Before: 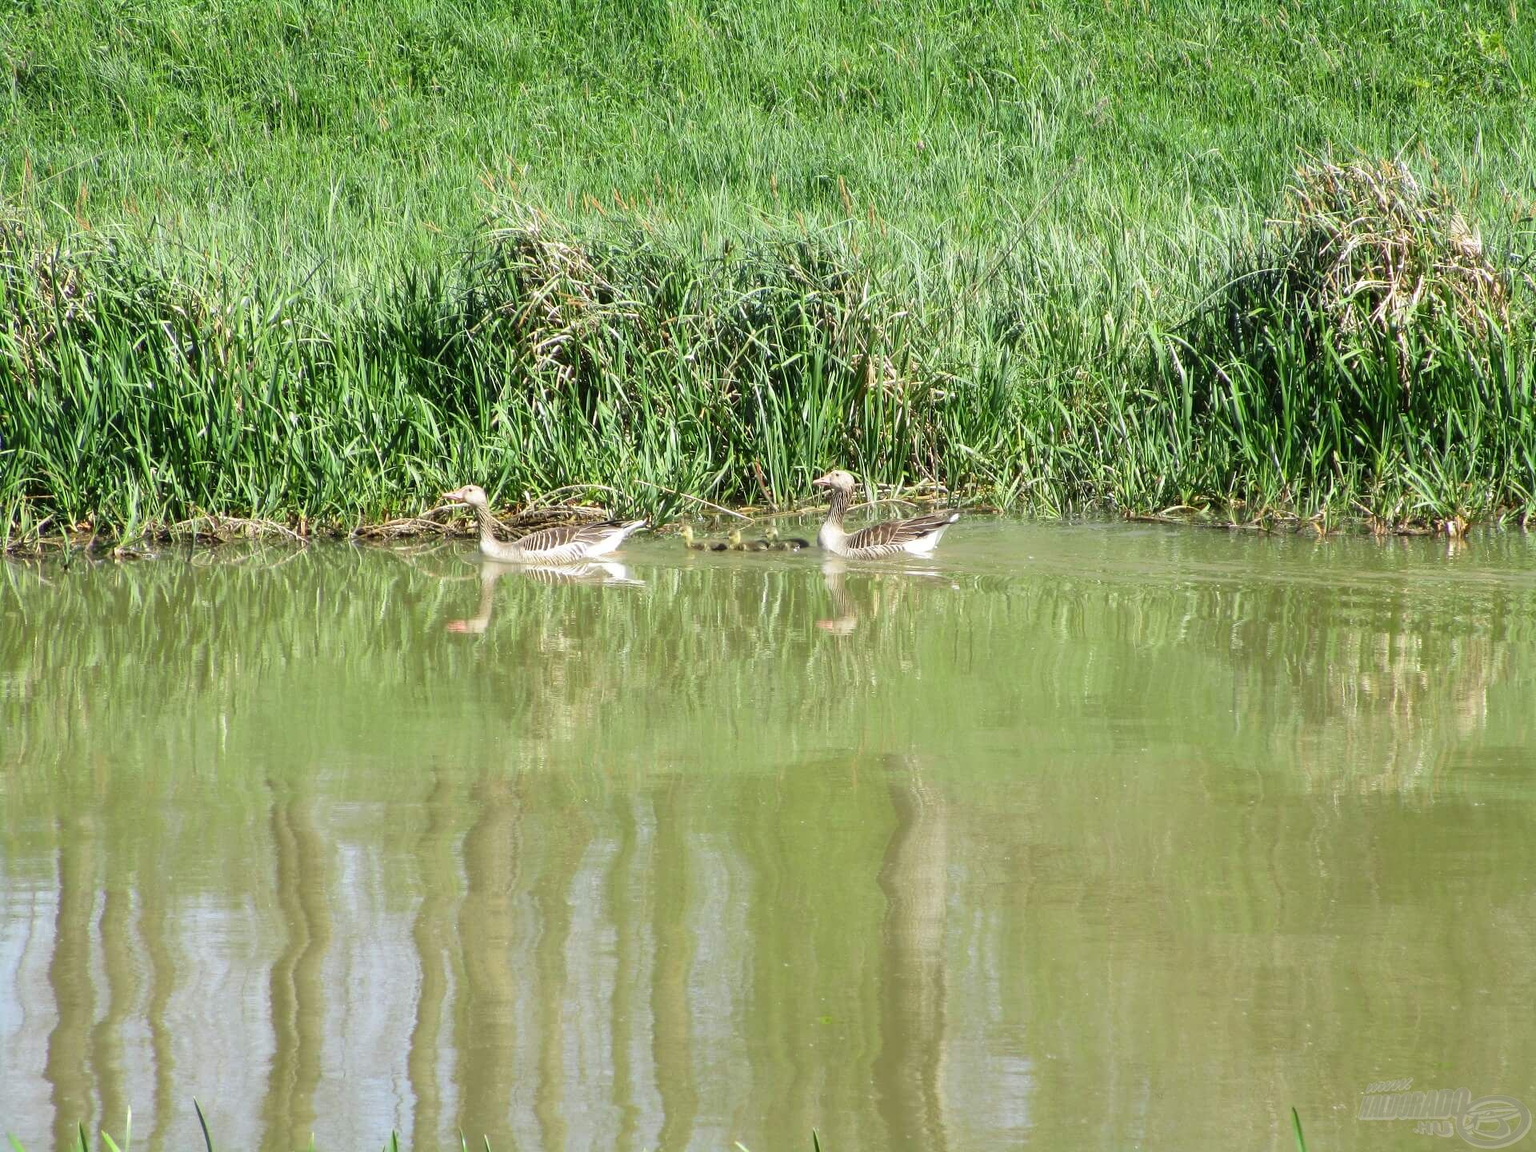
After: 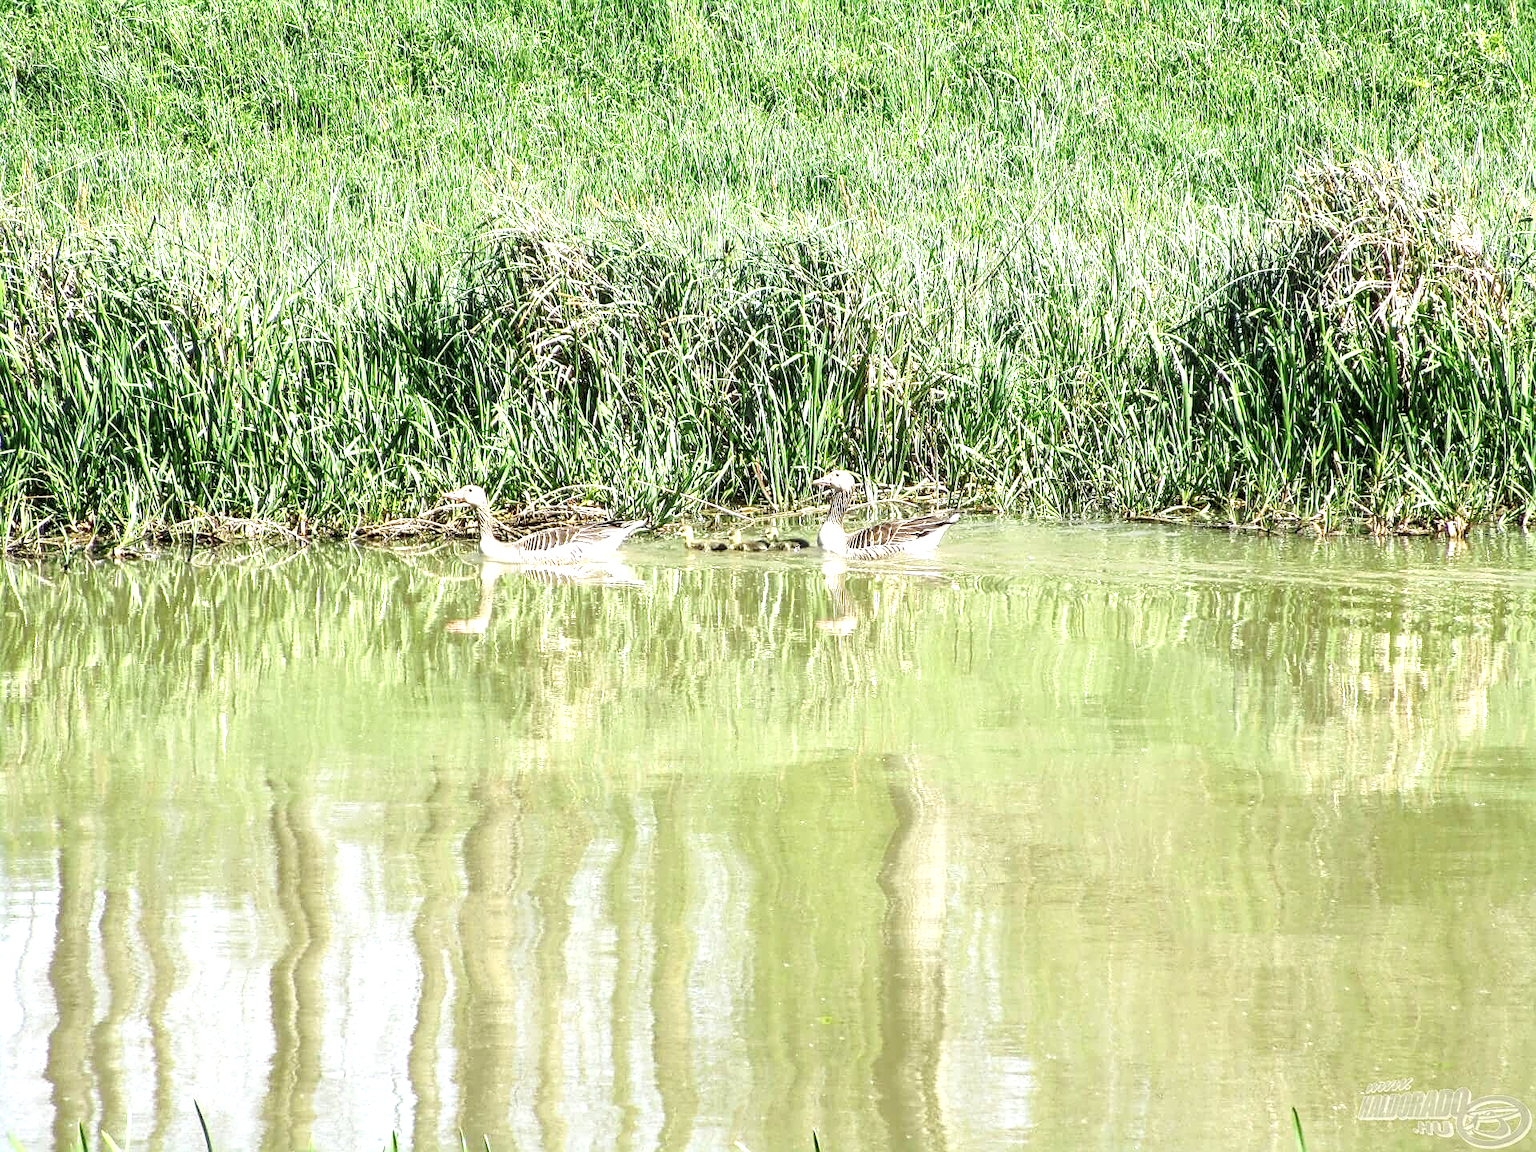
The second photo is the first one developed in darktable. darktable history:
local contrast: highlights 65%, shadows 54%, detail 169%, midtone range 0.514
sharpen: on, module defaults
tone curve: curves: ch0 [(0, 0) (0.003, 0.115) (0.011, 0.133) (0.025, 0.157) (0.044, 0.182) (0.069, 0.209) (0.1, 0.239) (0.136, 0.279) (0.177, 0.326) (0.224, 0.379) (0.277, 0.436) (0.335, 0.507) (0.399, 0.587) (0.468, 0.671) (0.543, 0.75) (0.623, 0.837) (0.709, 0.916) (0.801, 0.978) (0.898, 0.985) (1, 1)], preserve colors none
